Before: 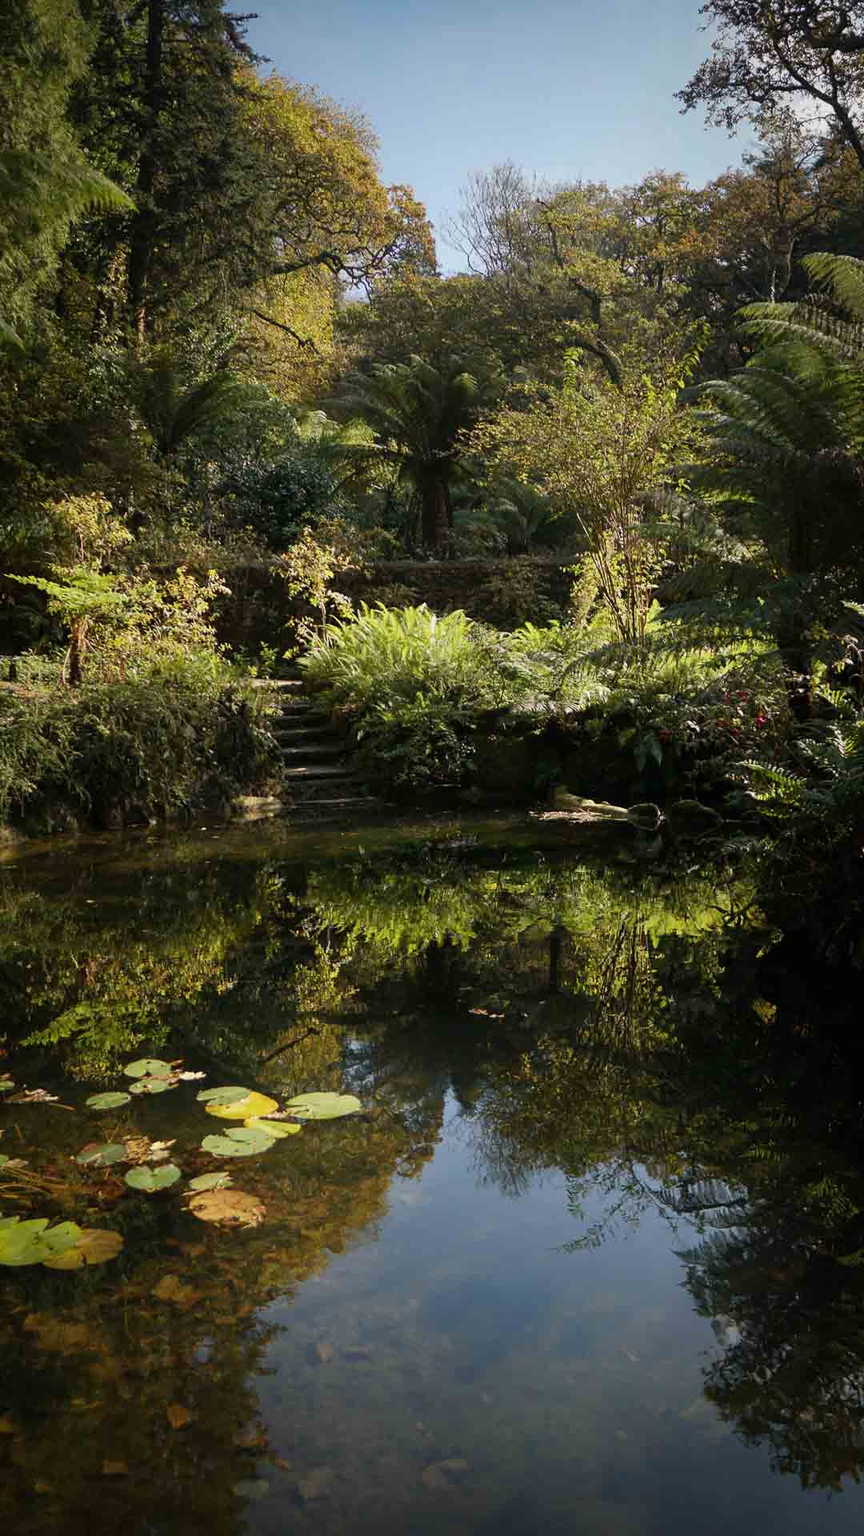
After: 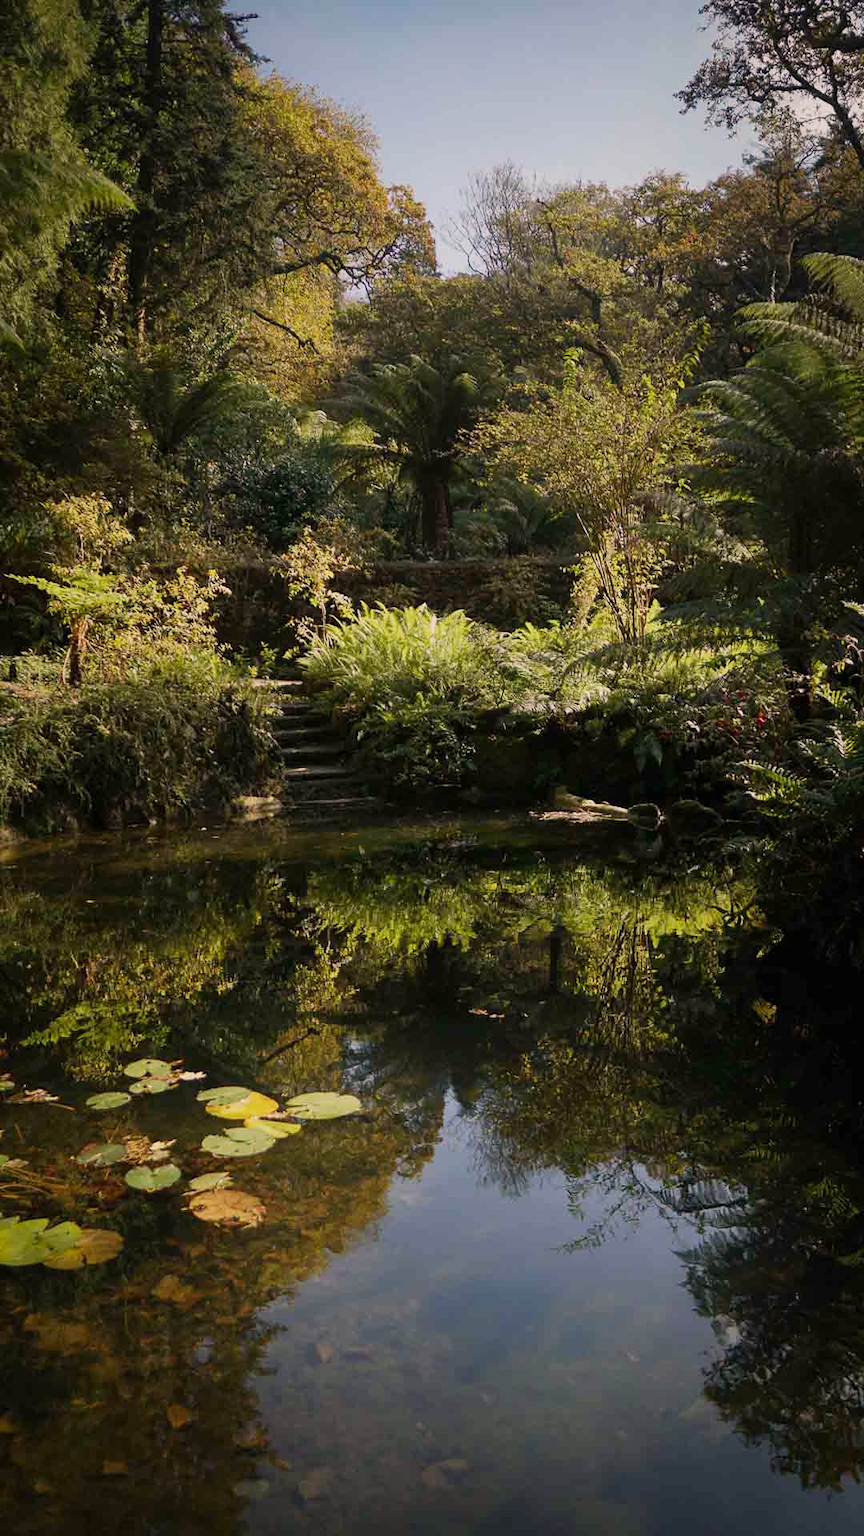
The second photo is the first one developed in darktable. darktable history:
tone equalizer: on, module defaults
color correction: highlights a* 5.81, highlights b* 4.84
sigmoid: contrast 1.22, skew 0.65
